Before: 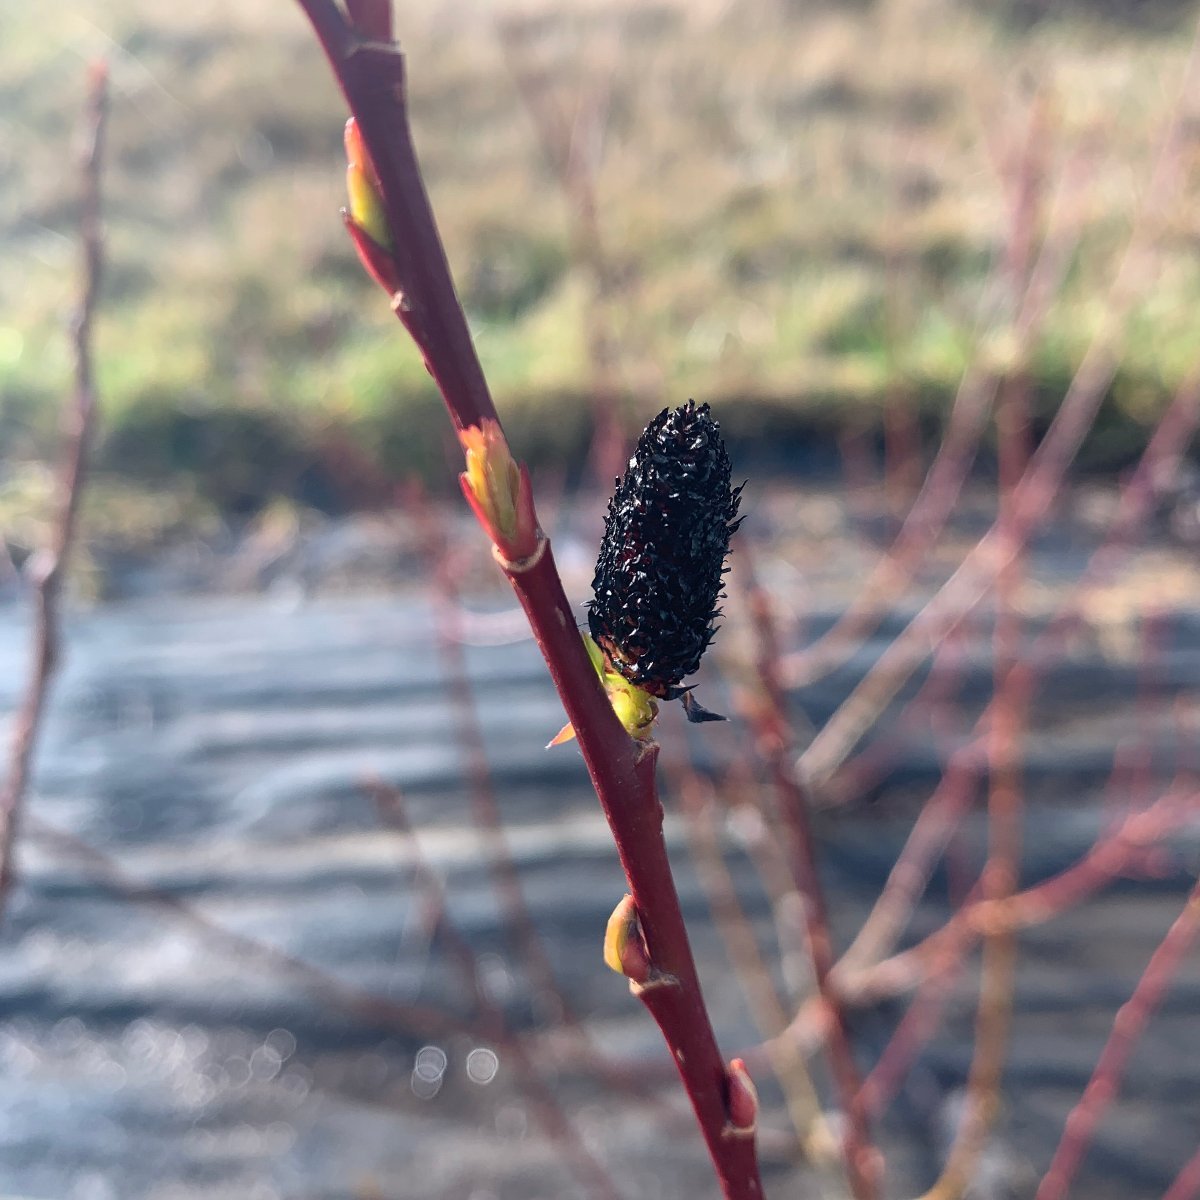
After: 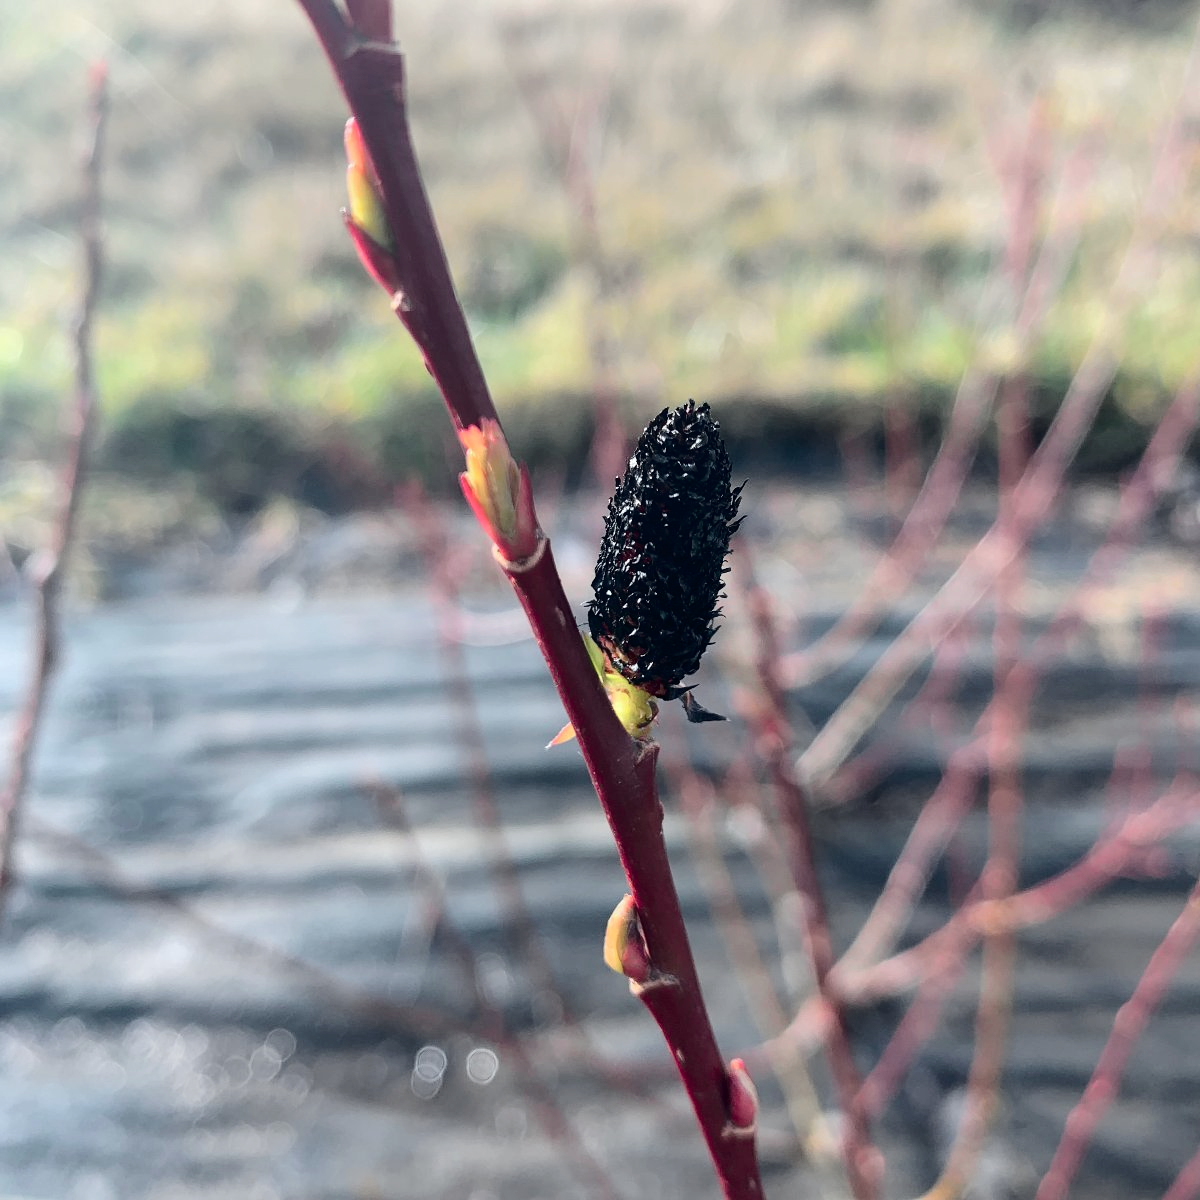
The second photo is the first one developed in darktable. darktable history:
tone curve: curves: ch0 [(0, 0) (0.081, 0.044) (0.185, 0.145) (0.283, 0.273) (0.405, 0.449) (0.495, 0.554) (0.686, 0.743) (0.826, 0.853) (0.978, 0.988)]; ch1 [(0, 0) (0.147, 0.166) (0.321, 0.362) (0.371, 0.402) (0.423, 0.426) (0.479, 0.472) (0.505, 0.497) (0.521, 0.506) (0.551, 0.546) (0.586, 0.571) (0.625, 0.638) (0.68, 0.715) (1, 1)]; ch2 [(0, 0) (0.346, 0.378) (0.404, 0.427) (0.502, 0.498) (0.531, 0.517) (0.547, 0.526) (0.582, 0.571) (0.629, 0.626) (0.717, 0.678) (1, 1)], color space Lab, independent channels, preserve colors none
